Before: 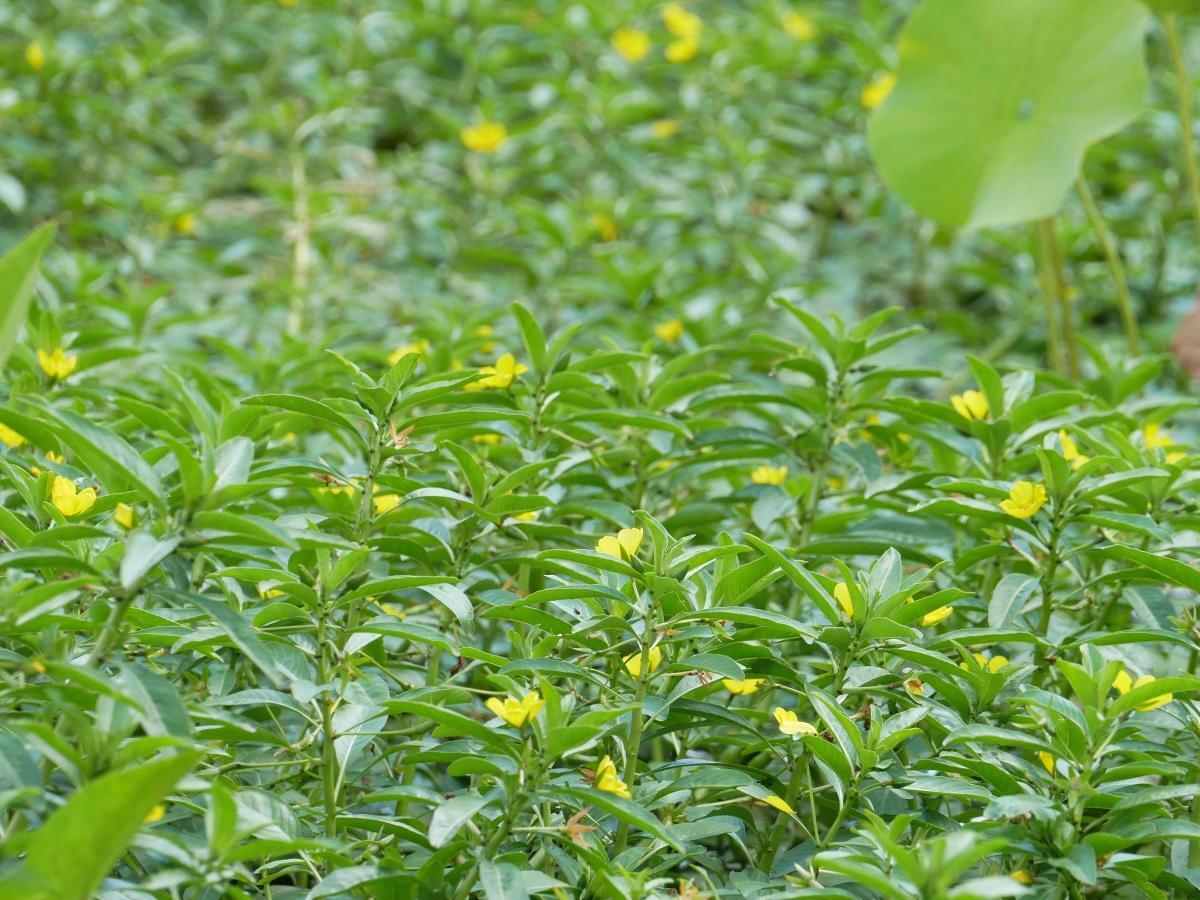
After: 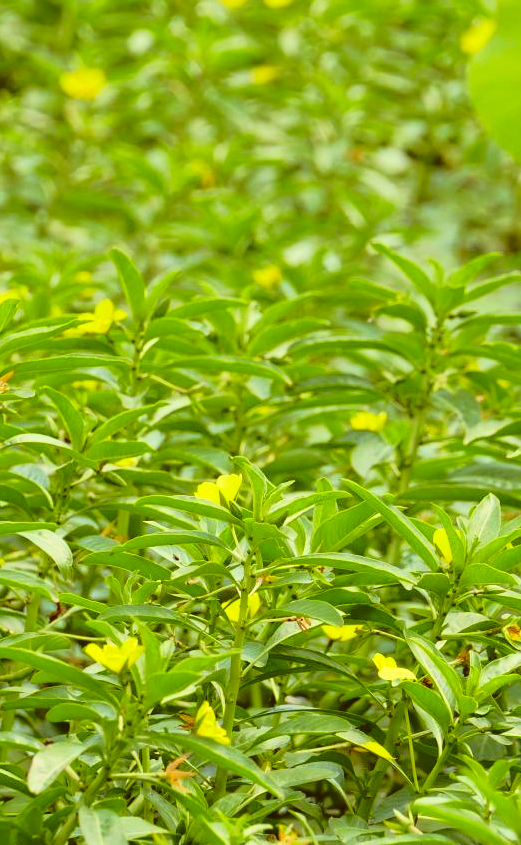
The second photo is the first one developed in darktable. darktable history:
crop: left 33.447%, top 6.057%, right 23.13%
color correction: highlights a* 1.01, highlights b* 24.4, shadows a* 15.66, shadows b* 24.87
tone curve: curves: ch0 [(0, 0) (0.234, 0.191) (0.48, 0.534) (0.608, 0.667) (0.725, 0.809) (0.864, 0.922) (1, 1)]; ch1 [(0, 0) (0.453, 0.43) (0.5, 0.5) (0.615, 0.649) (1, 1)]; ch2 [(0, 0) (0.5, 0.5) (0.586, 0.617) (1, 1)], color space Lab, independent channels, preserve colors none
